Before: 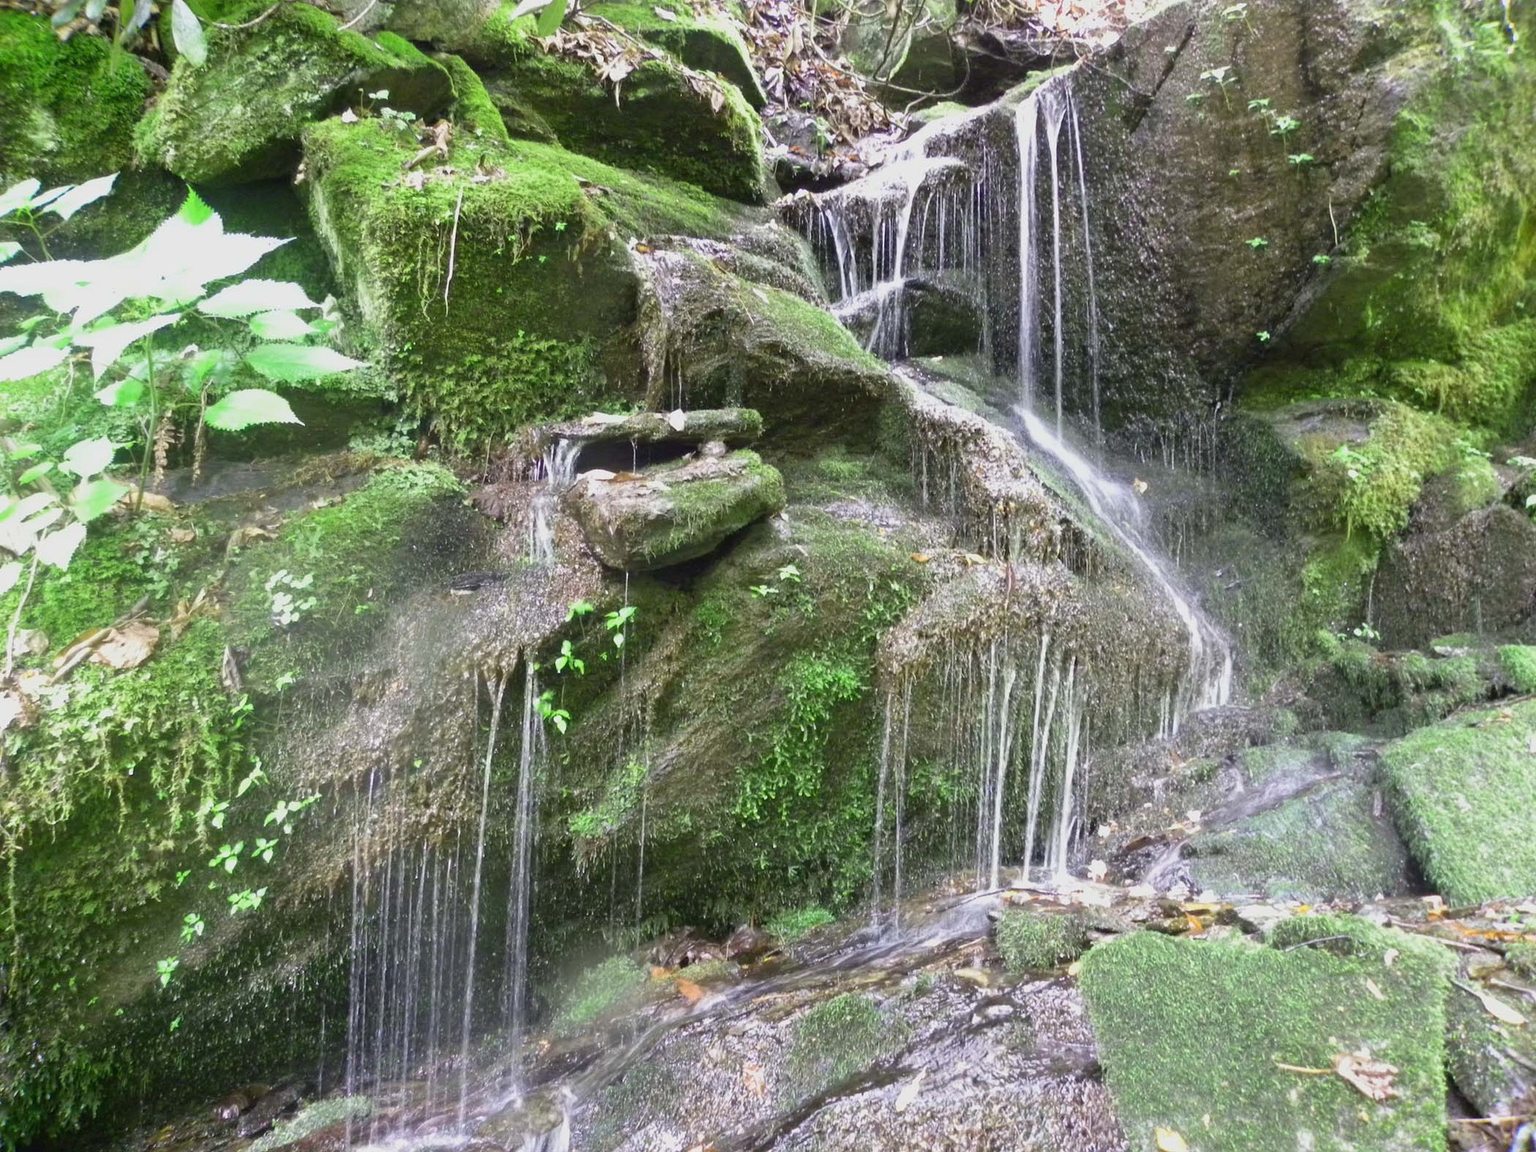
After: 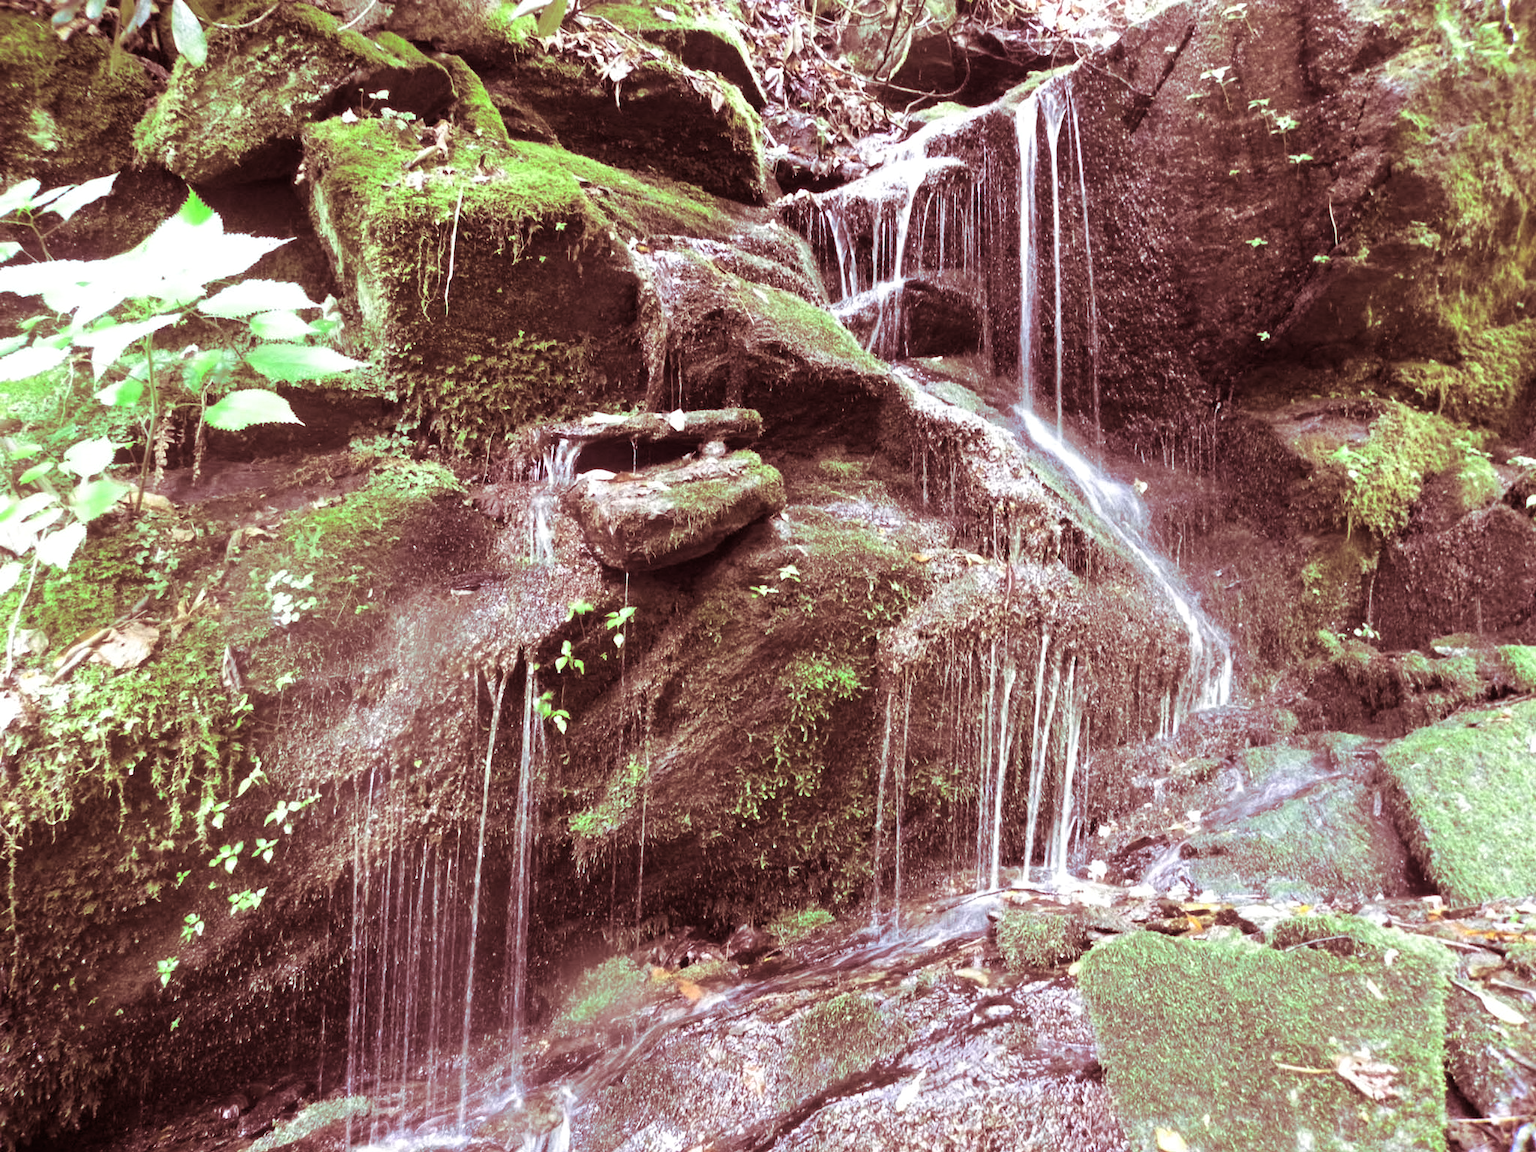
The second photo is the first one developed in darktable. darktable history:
exposure: black level correction 0.002, compensate highlight preservation false
tone equalizer: -8 EV -0.417 EV, -7 EV -0.389 EV, -6 EV -0.333 EV, -5 EV -0.222 EV, -3 EV 0.222 EV, -2 EV 0.333 EV, -1 EV 0.389 EV, +0 EV 0.417 EV, edges refinement/feathering 500, mask exposure compensation -1.57 EV, preserve details no
split-toning: highlights › saturation 0, balance -61.83
